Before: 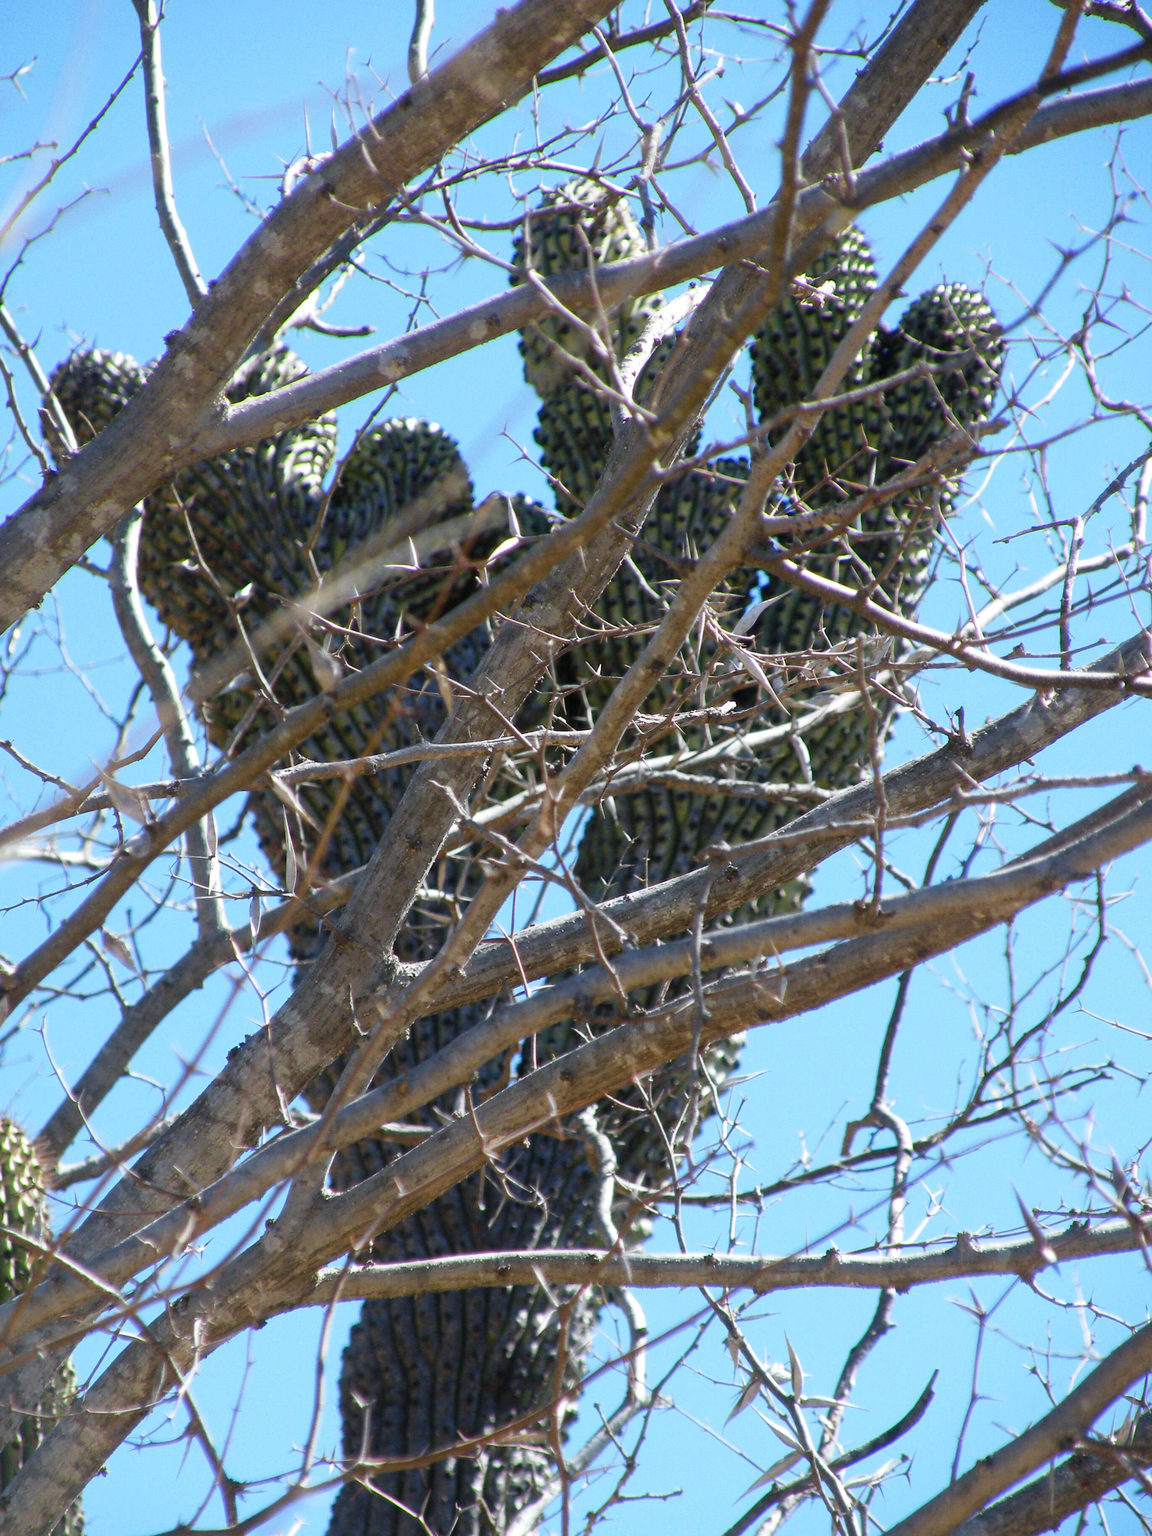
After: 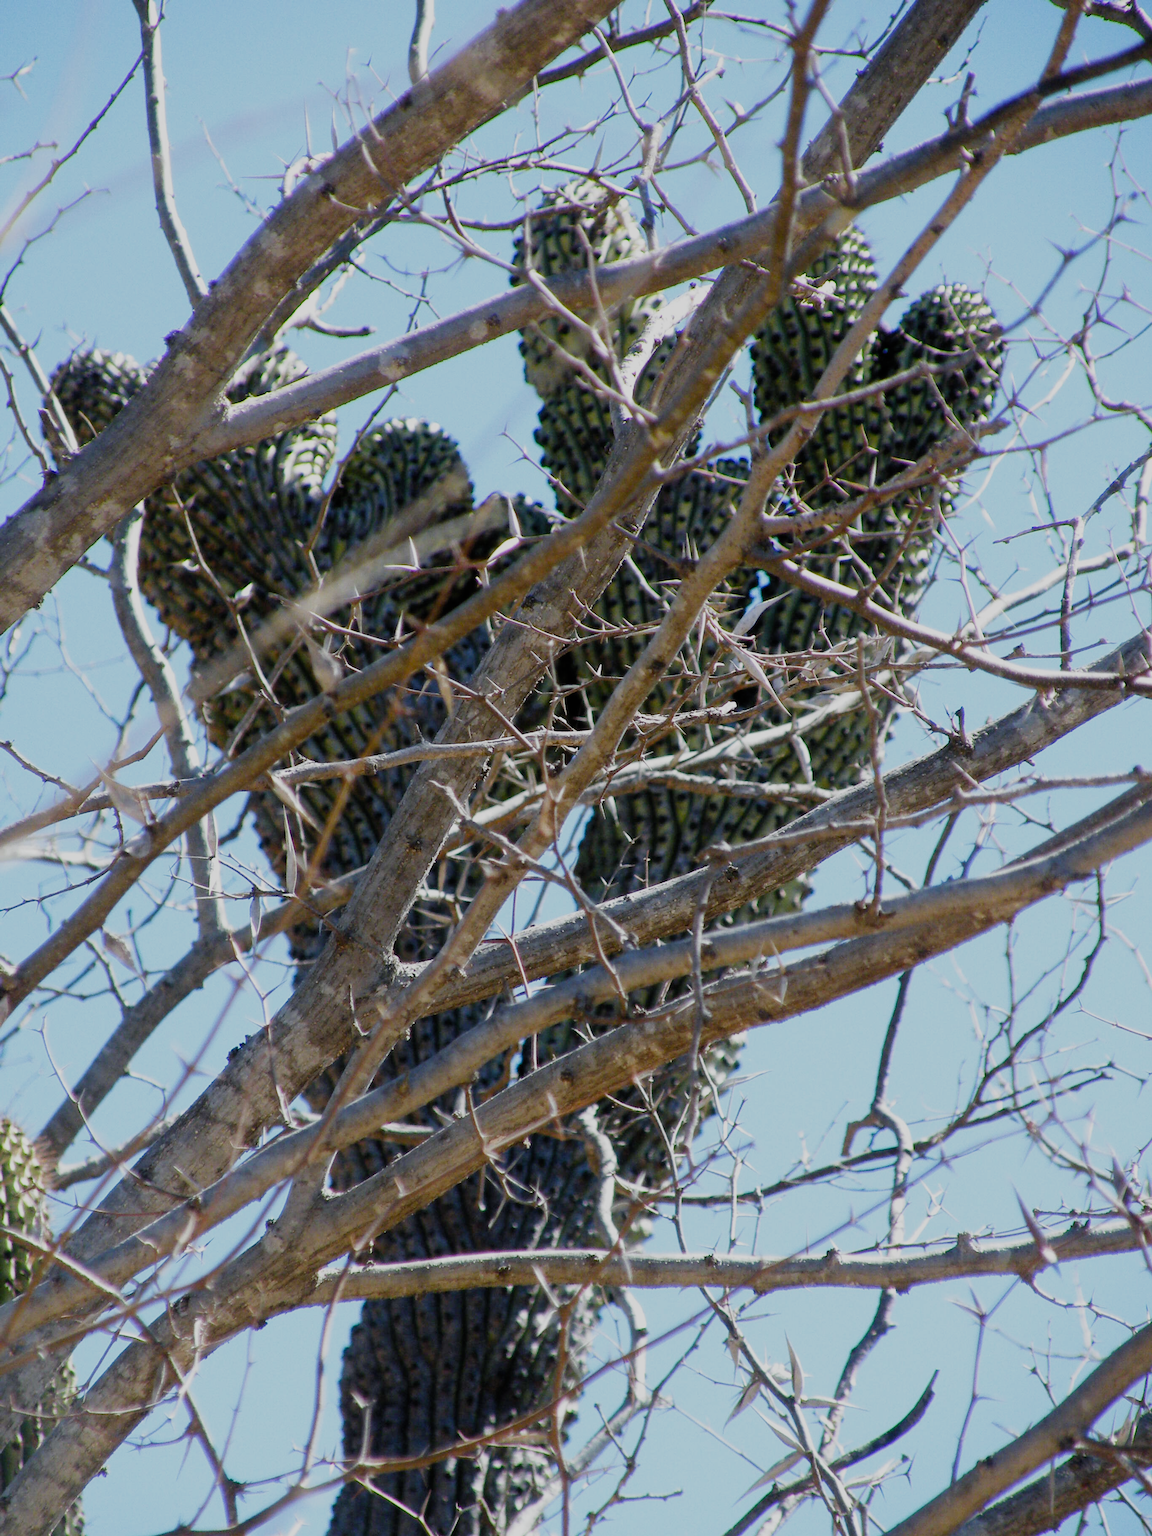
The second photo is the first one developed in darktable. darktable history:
filmic rgb: black relative exposure -7.65 EV, white relative exposure 4.56 EV, hardness 3.61, add noise in highlights 0, preserve chrominance no, color science v3 (2019), use custom middle-gray values true, iterations of high-quality reconstruction 0, contrast in highlights soft
